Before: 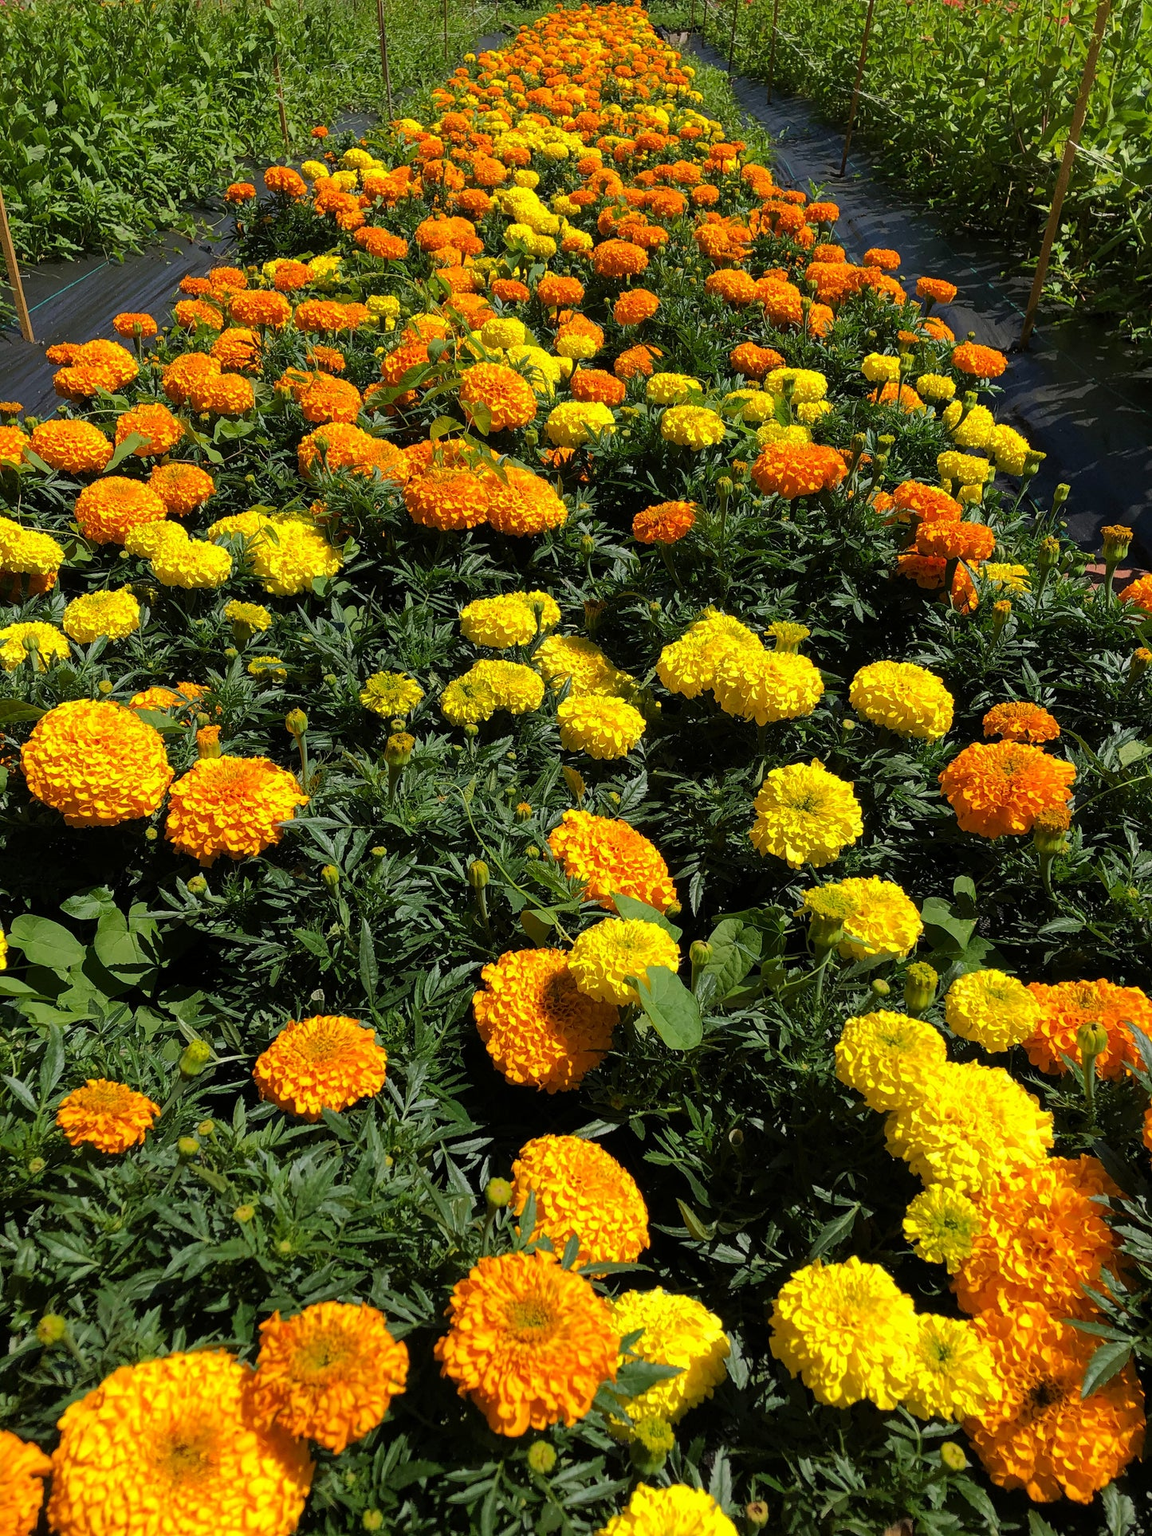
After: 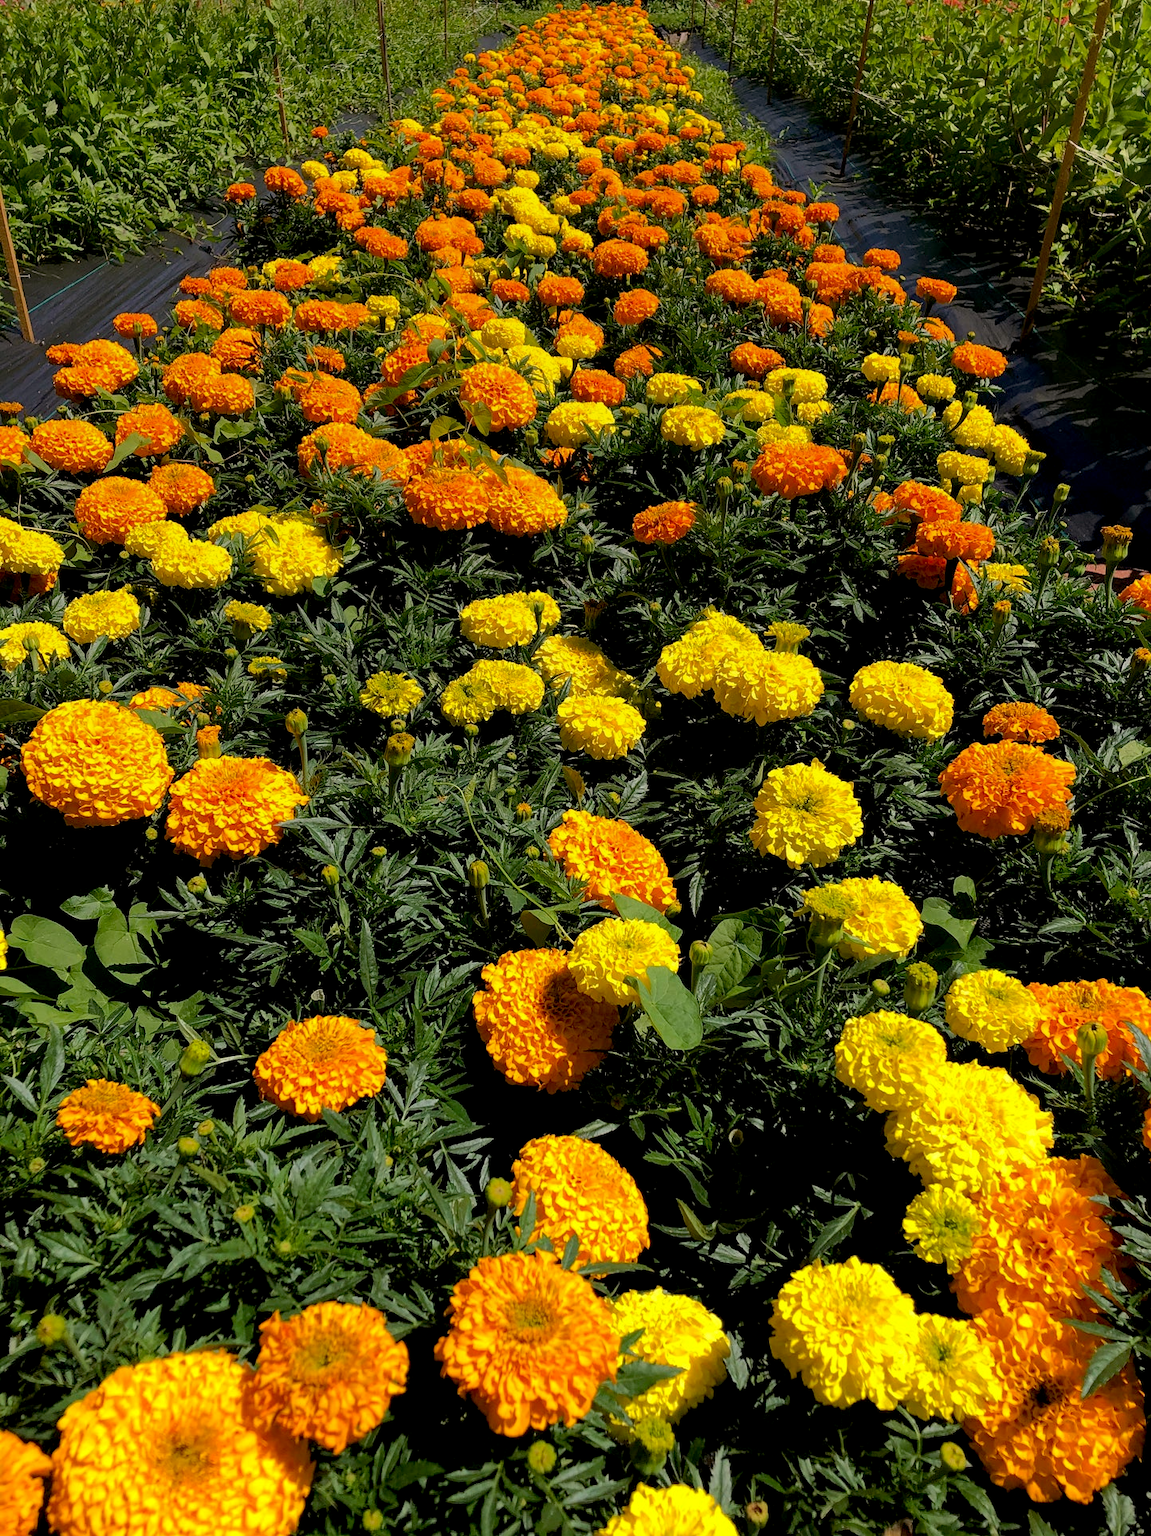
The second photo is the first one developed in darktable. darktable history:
exposure: black level correction 0.009, exposure 0.014 EV, compensate highlight preservation false
graduated density: density 0.38 EV, hardness 21%, rotation -6.11°, saturation 32%
